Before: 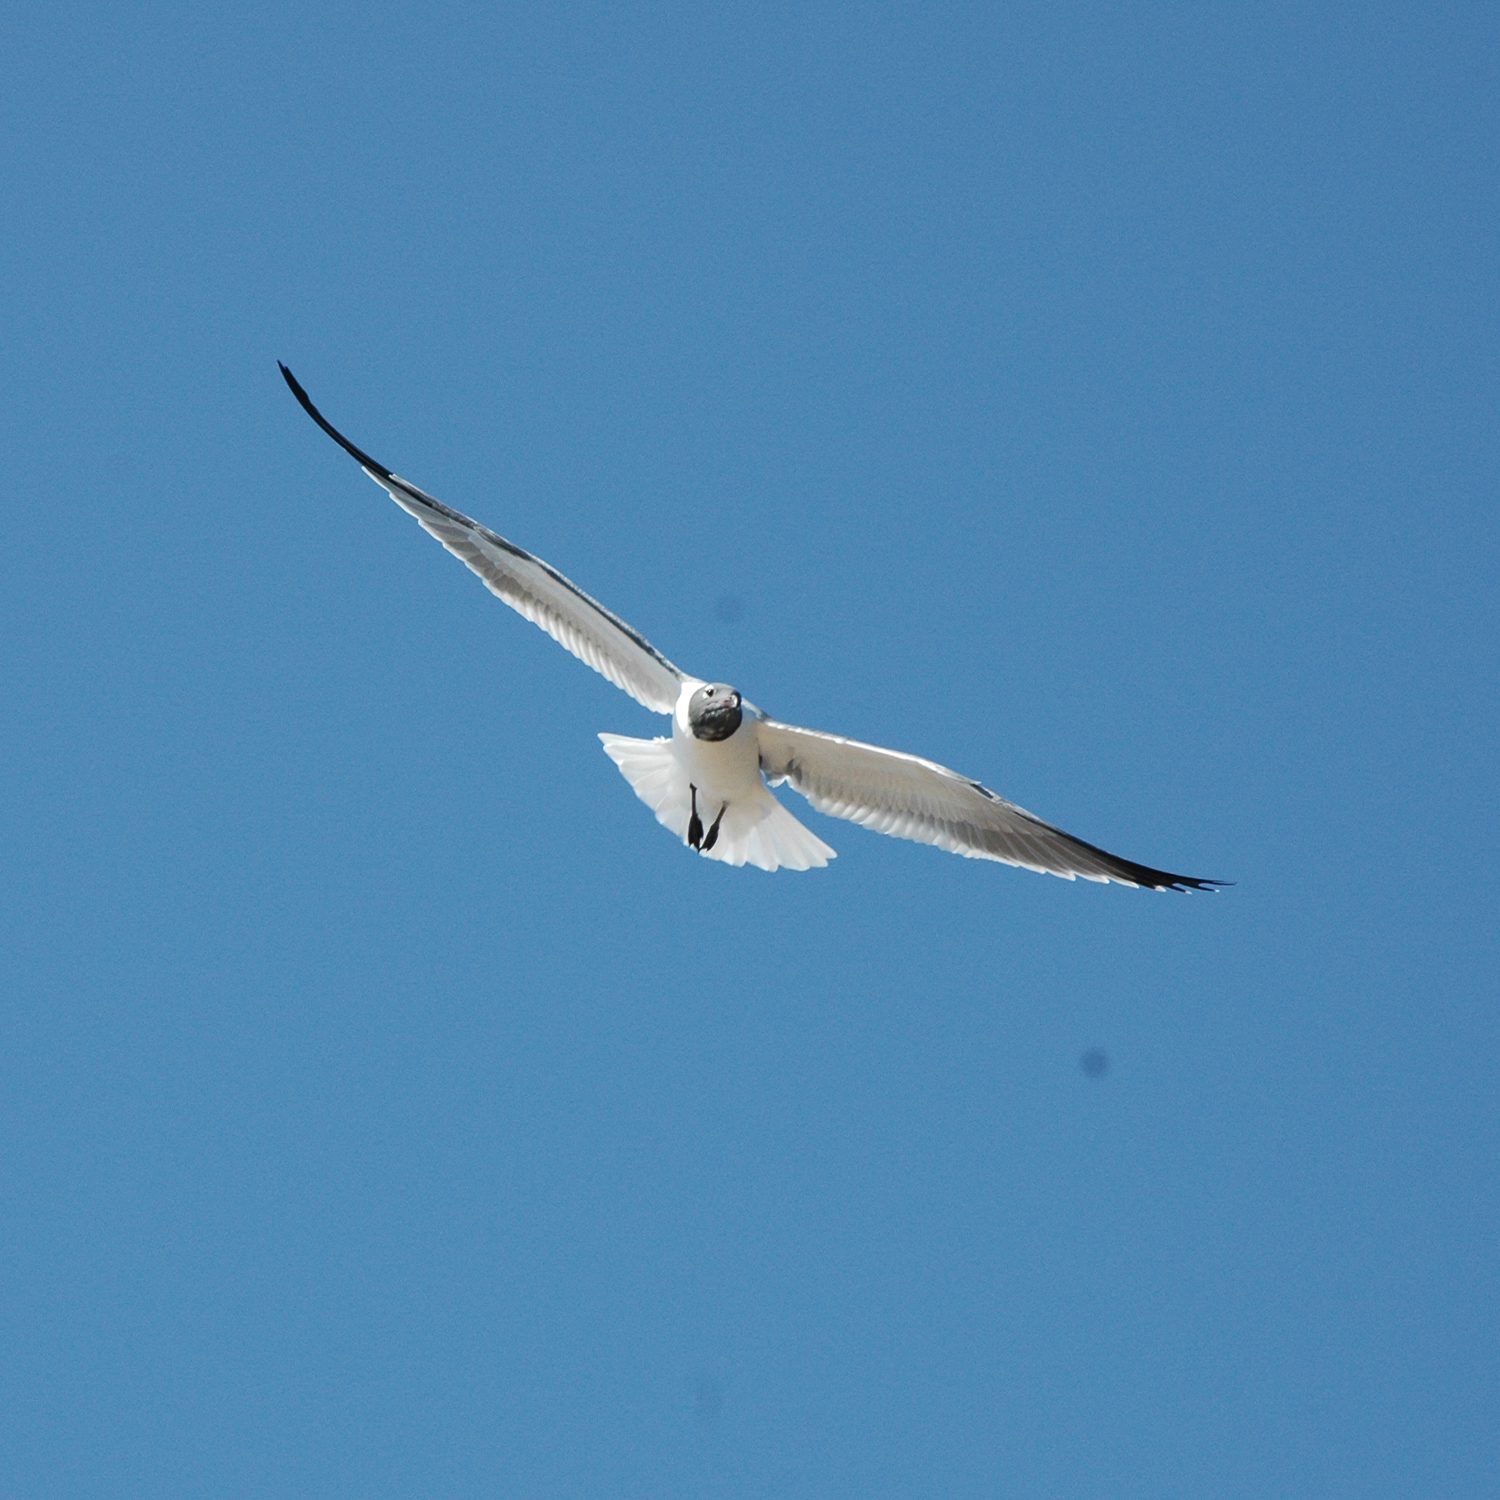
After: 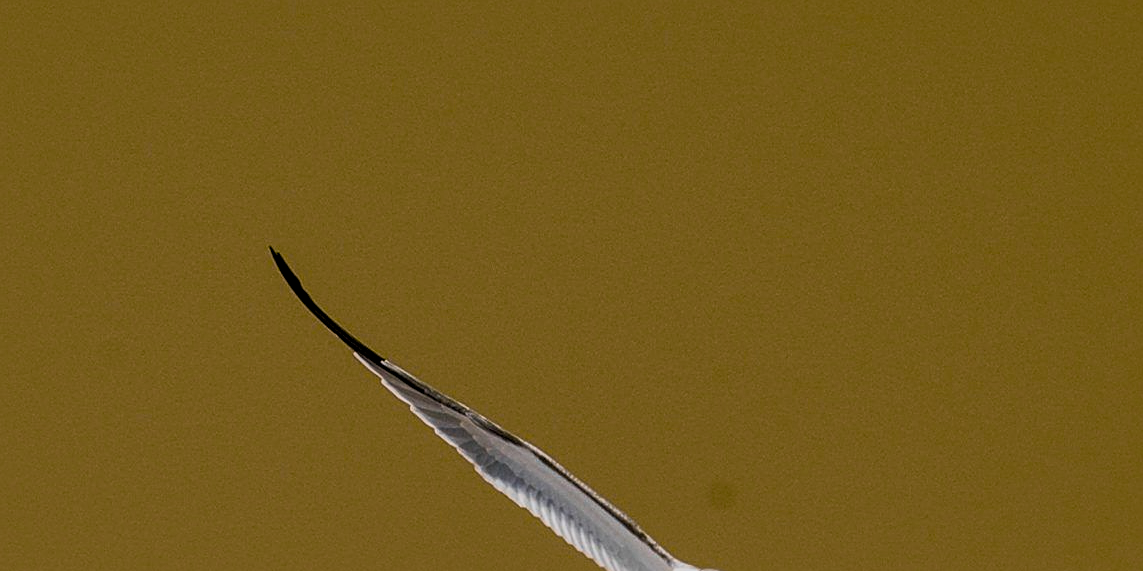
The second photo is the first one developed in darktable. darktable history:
color balance rgb: hue shift 180°, global vibrance 50%, contrast 0.32%
sharpen: on, module defaults
local contrast: on, module defaults
crop: left 0.579%, top 7.627%, right 23.167%, bottom 54.275%
filmic rgb: black relative exposure -7.65 EV, white relative exposure 4.56 EV, hardness 3.61
rgb curve: curves: ch0 [(0, 0) (0.415, 0.237) (1, 1)]
shadows and highlights: on, module defaults
